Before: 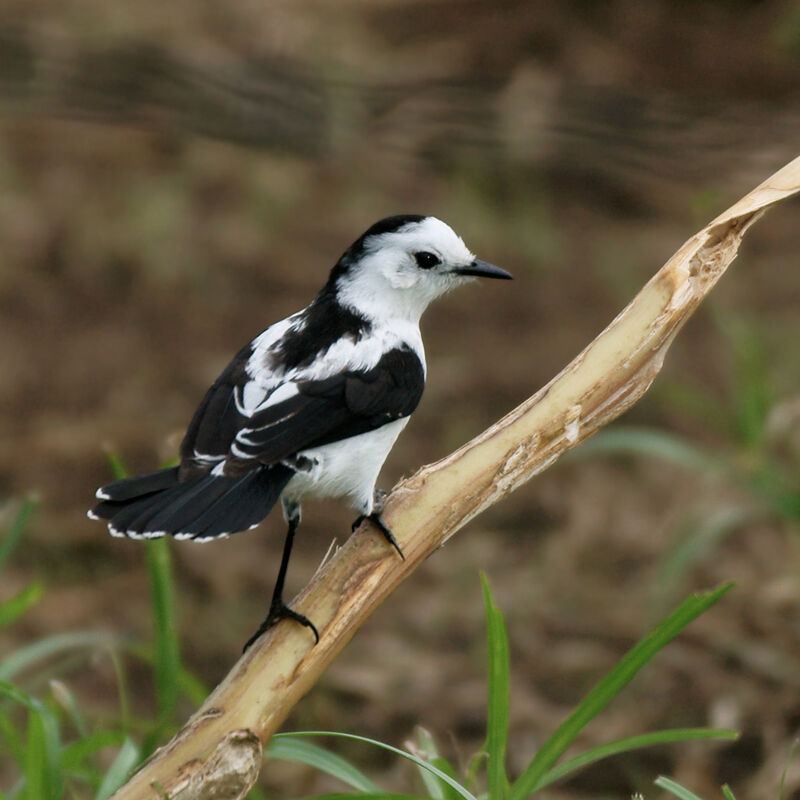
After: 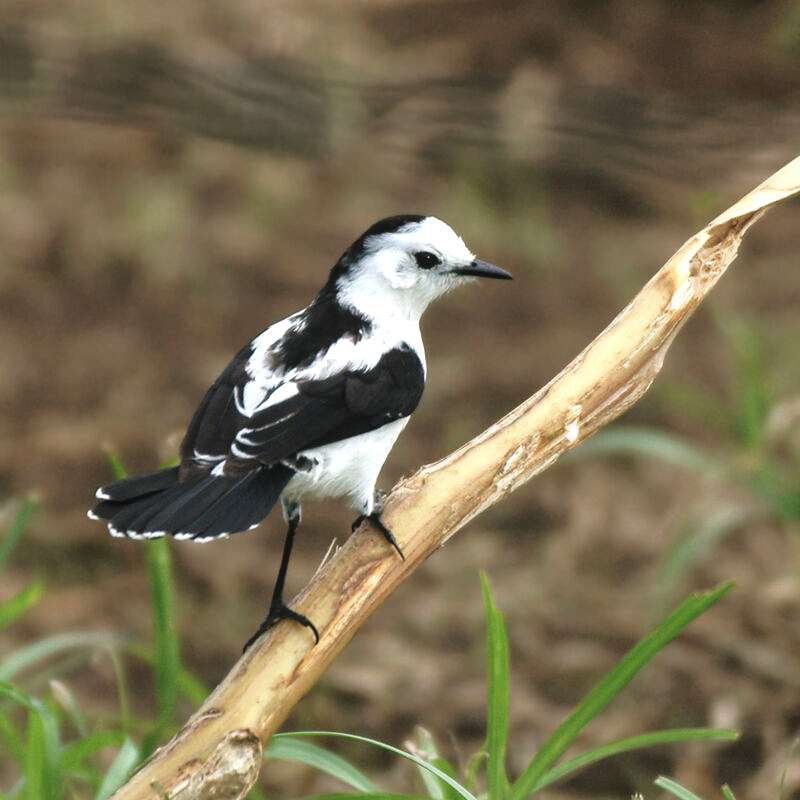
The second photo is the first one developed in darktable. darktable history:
exposure: black level correction -0.005, exposure 0.615 EV, compensate highlight preservation false
local contrast: highlights 100%, shadows 99%, detail 119%, midtone range 0.2
